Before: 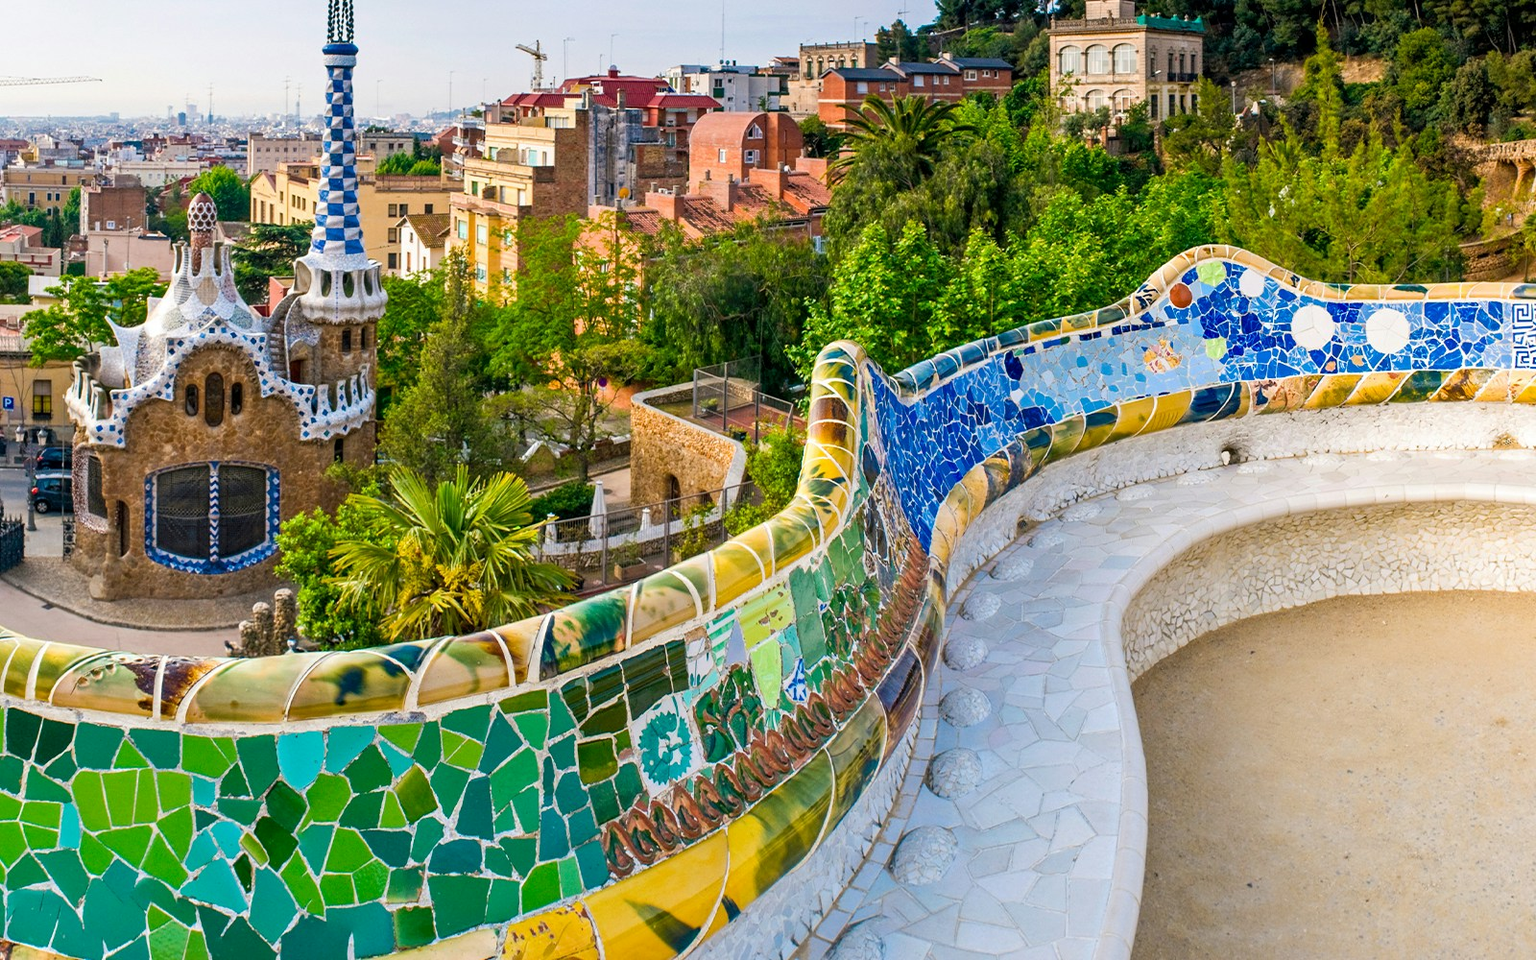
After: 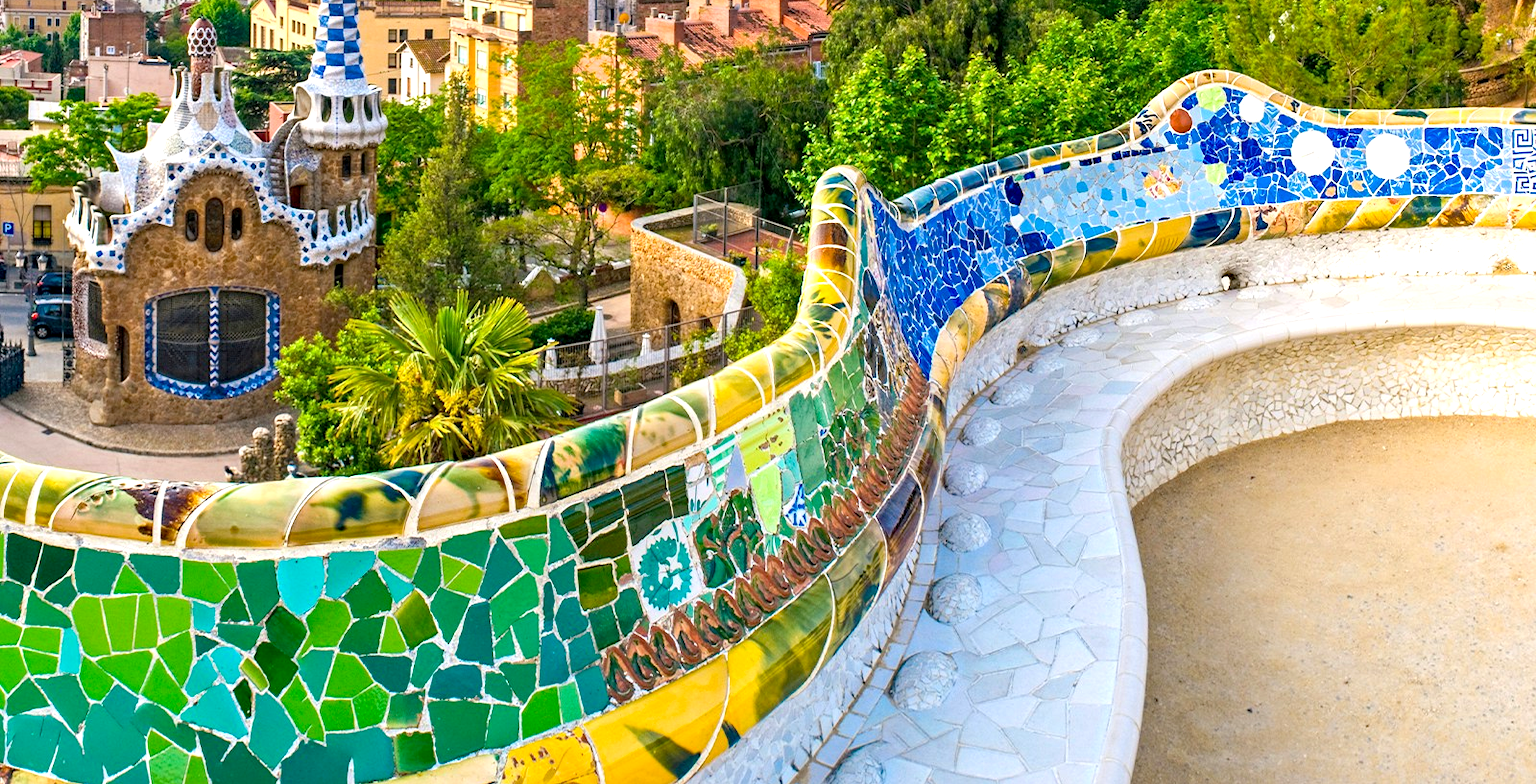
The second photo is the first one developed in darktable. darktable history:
exposure: black level correction 0.001, exposure 0.499 EV, compensate highlight preservation false
haze removal: compatibility mode true, adaptive false
crop and rotate: top 18.26%
